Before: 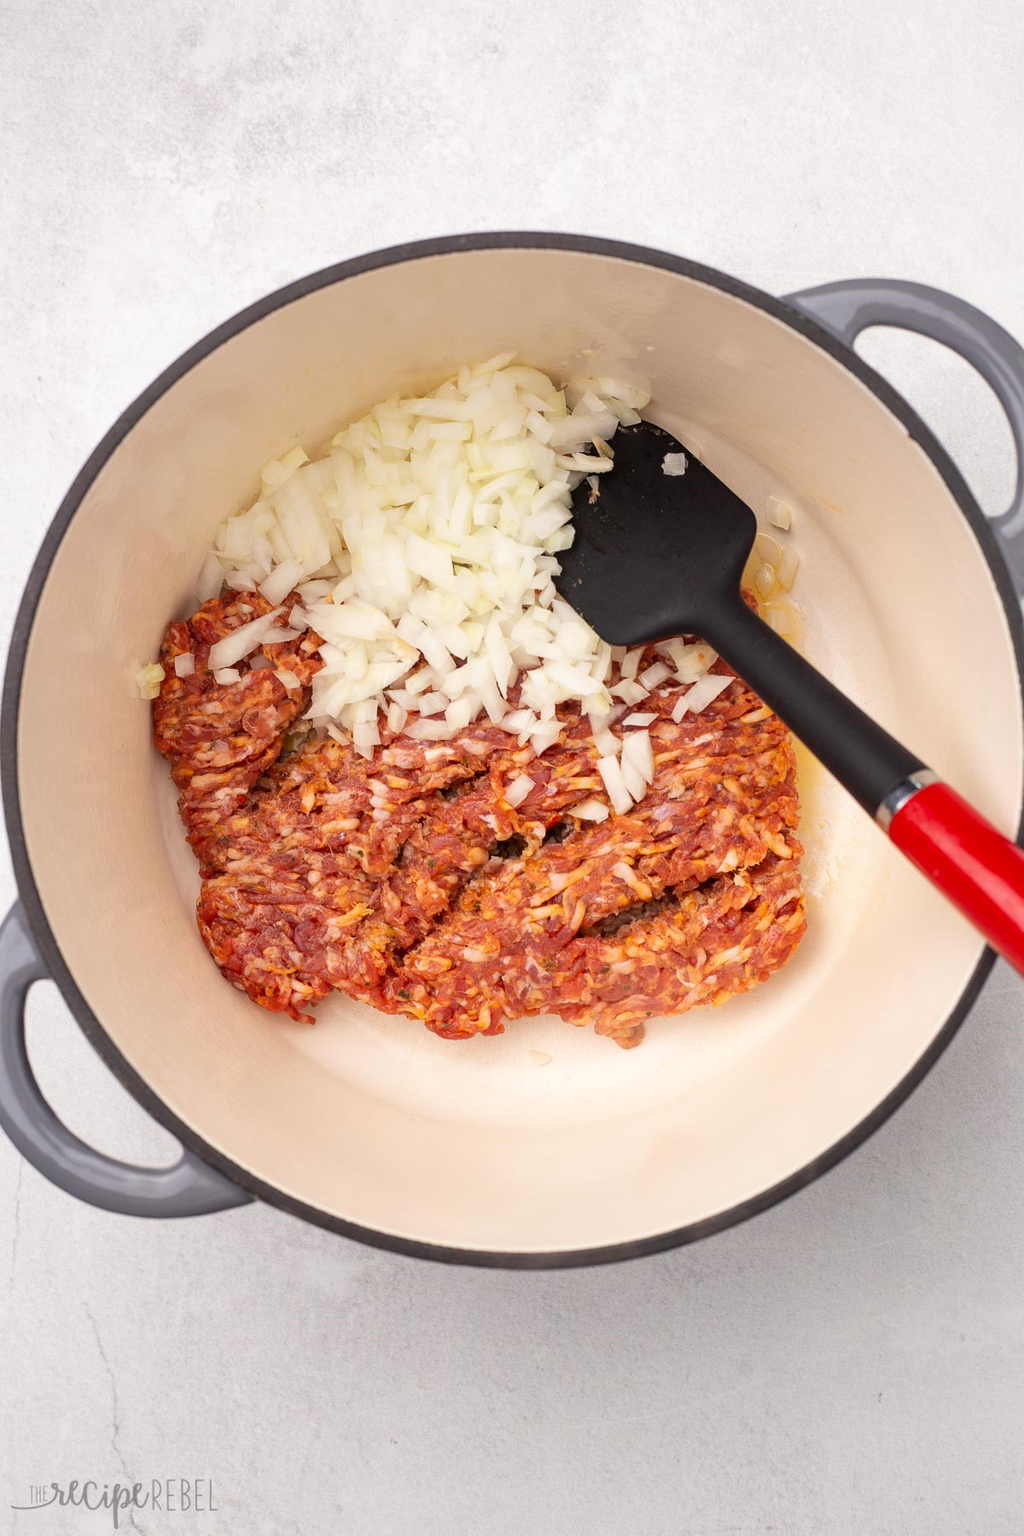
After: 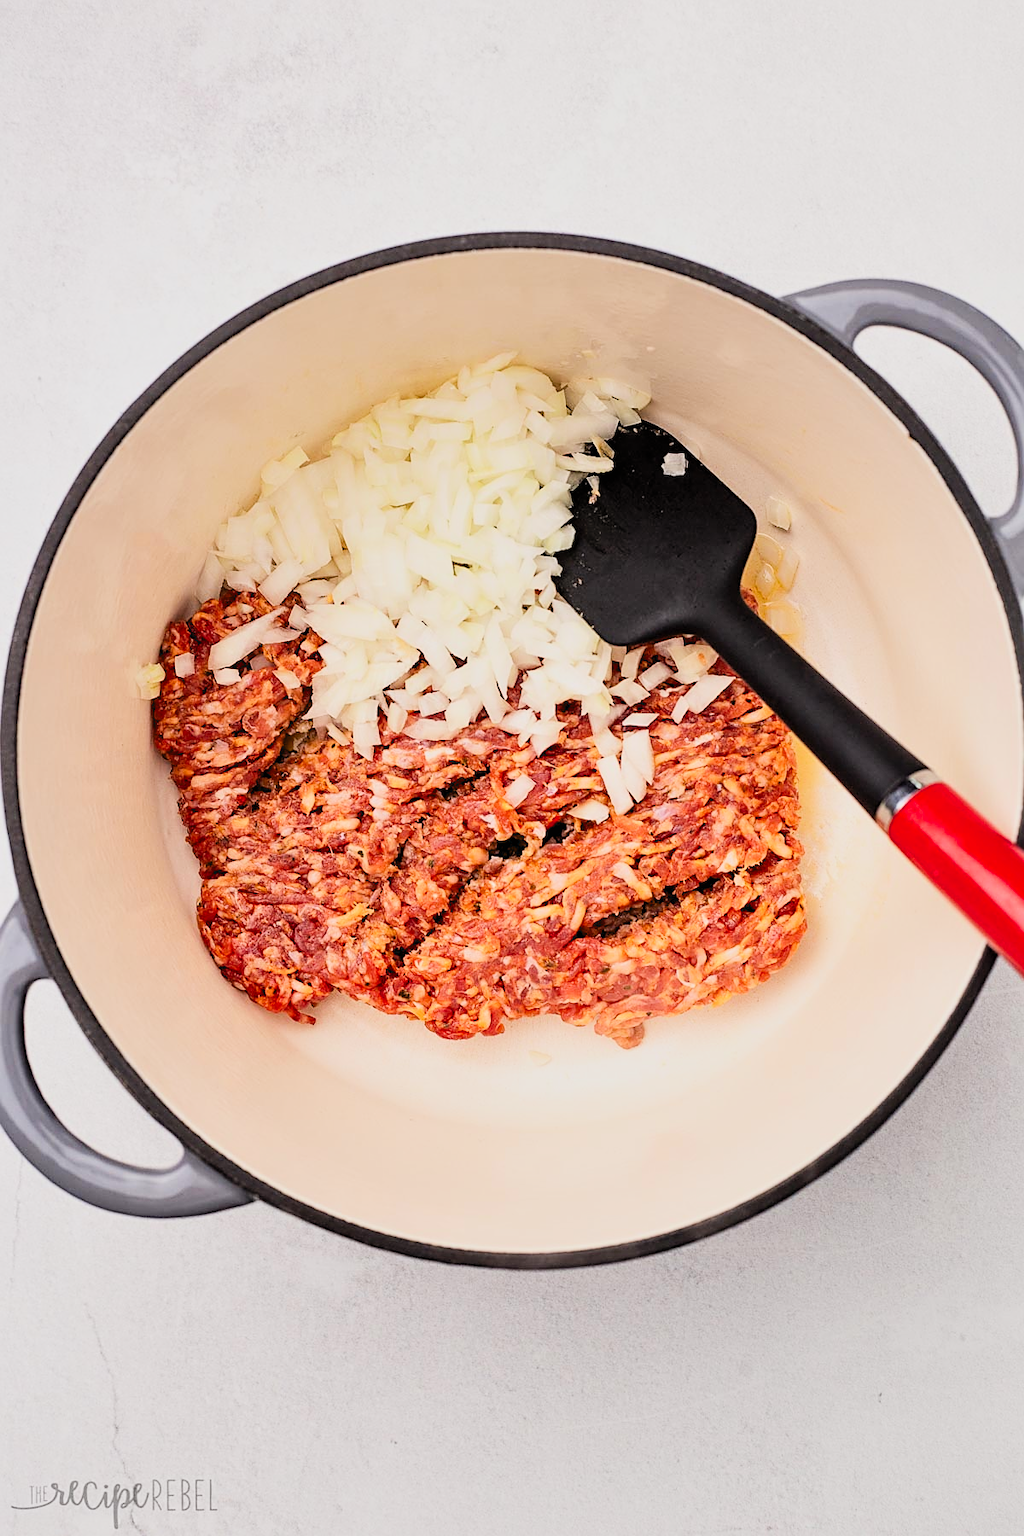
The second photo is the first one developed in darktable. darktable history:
filmic rgb: black relative exposure -7.35 EV, white relative exposure 5.07 EV, hardness 3.2
contrast equalizer: y [[0.546, 0.552, 0.554, 0.554, 0.552, 0.546], [0.5 ×6], [0.5 ×6], [0 ×6], [0 ×6]]
sharpen: on, module defaults
contrast brightness saturation: contrast 0.197, brightness 0.164, saturation 0.229
